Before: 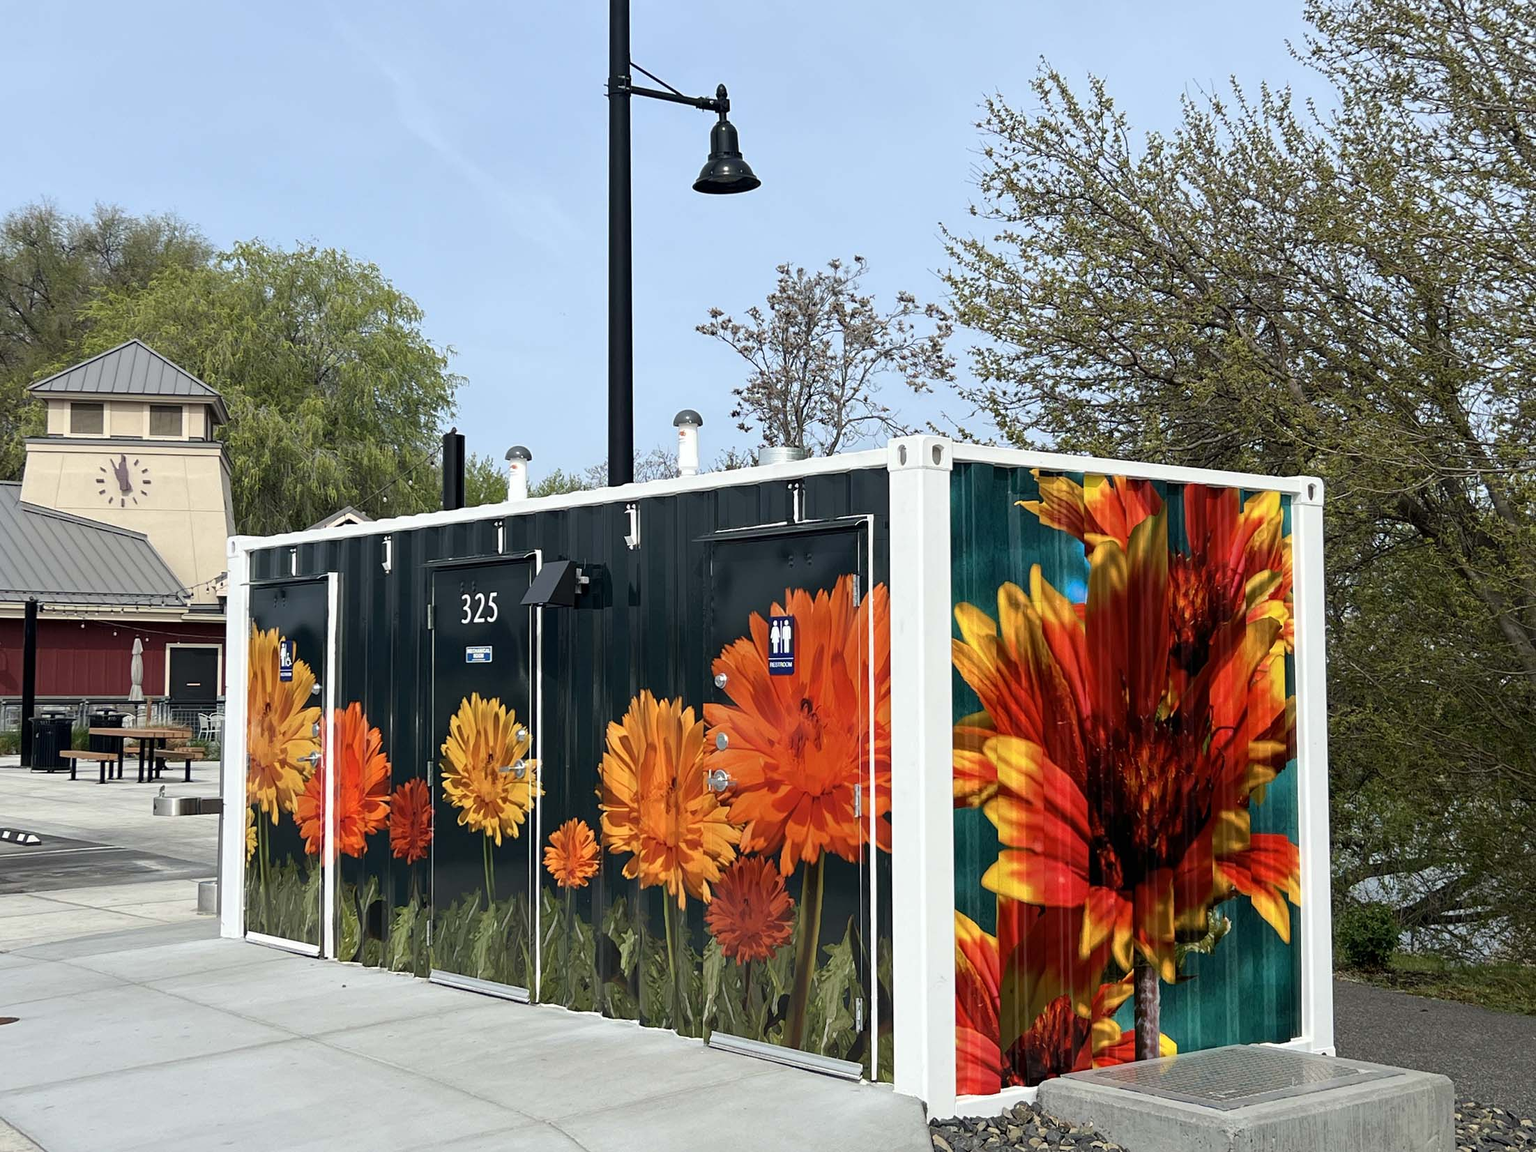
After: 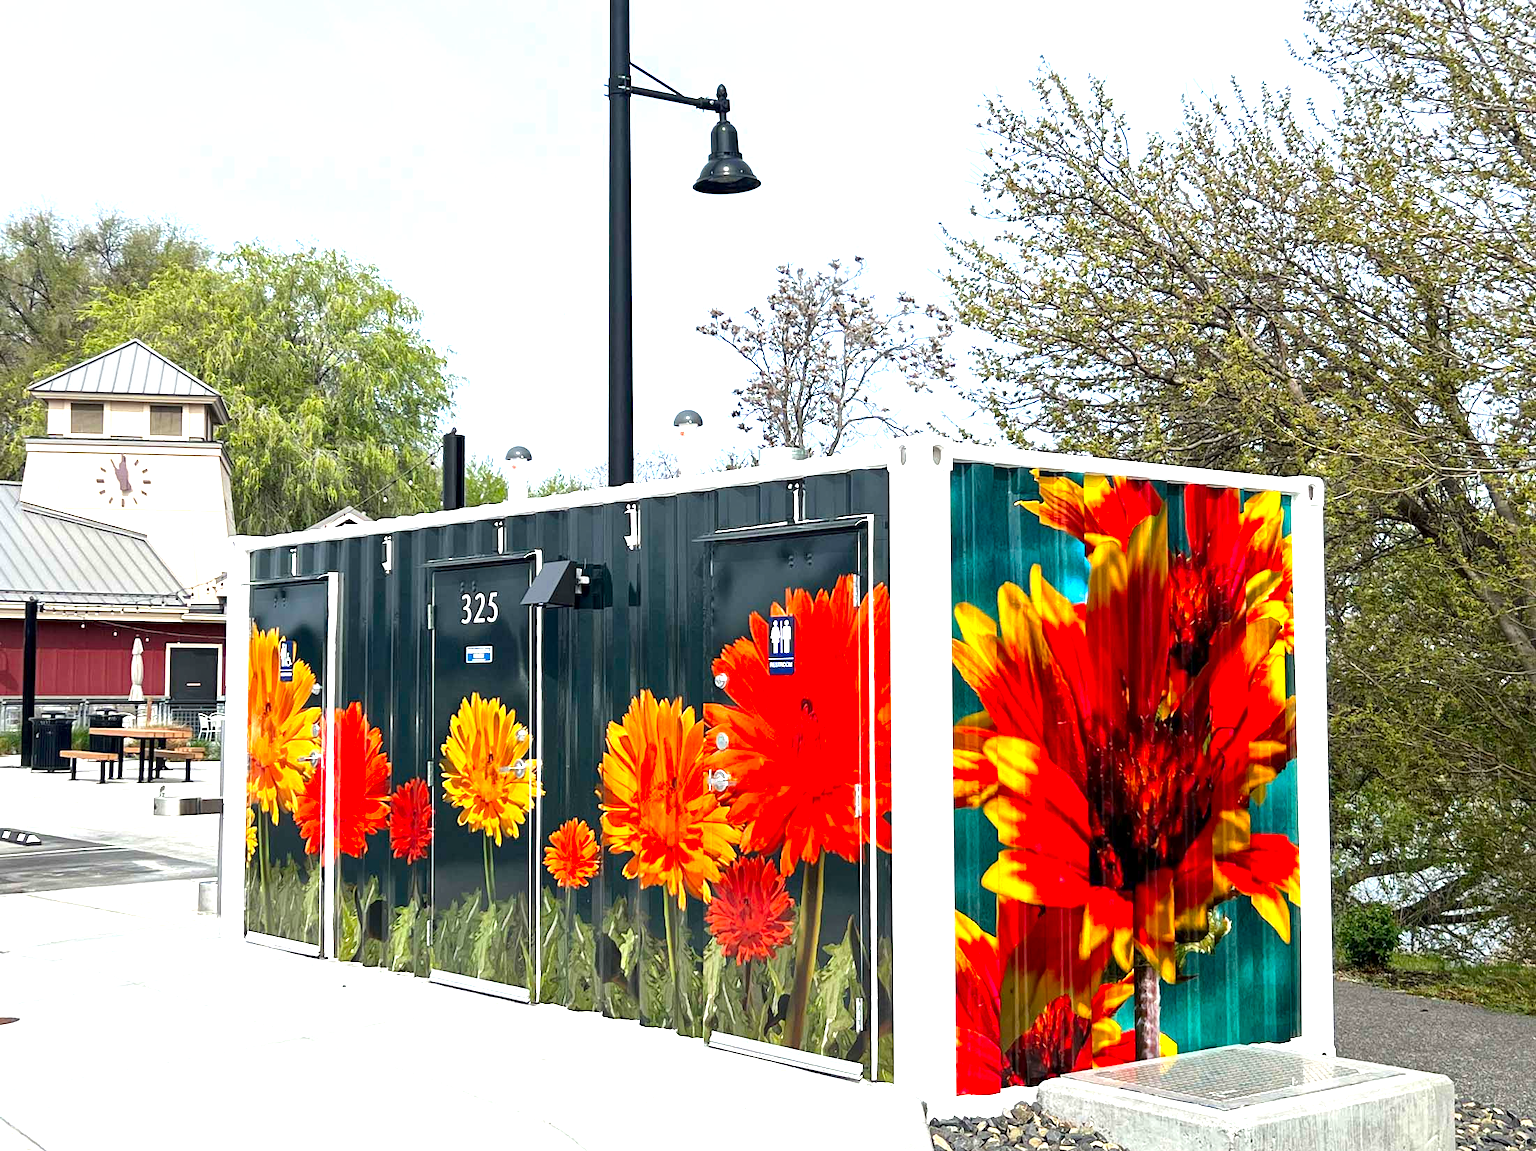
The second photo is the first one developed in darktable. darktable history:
exposure: black level correction 0, exposure 1.379 EV, compensate exposure bias true, compensate highlight preservation false
vibrance: vibrance 75%
local contrast: mode bilateral grid, contrast 20, coarseness 50, detail 148%, midtone range 0.2
